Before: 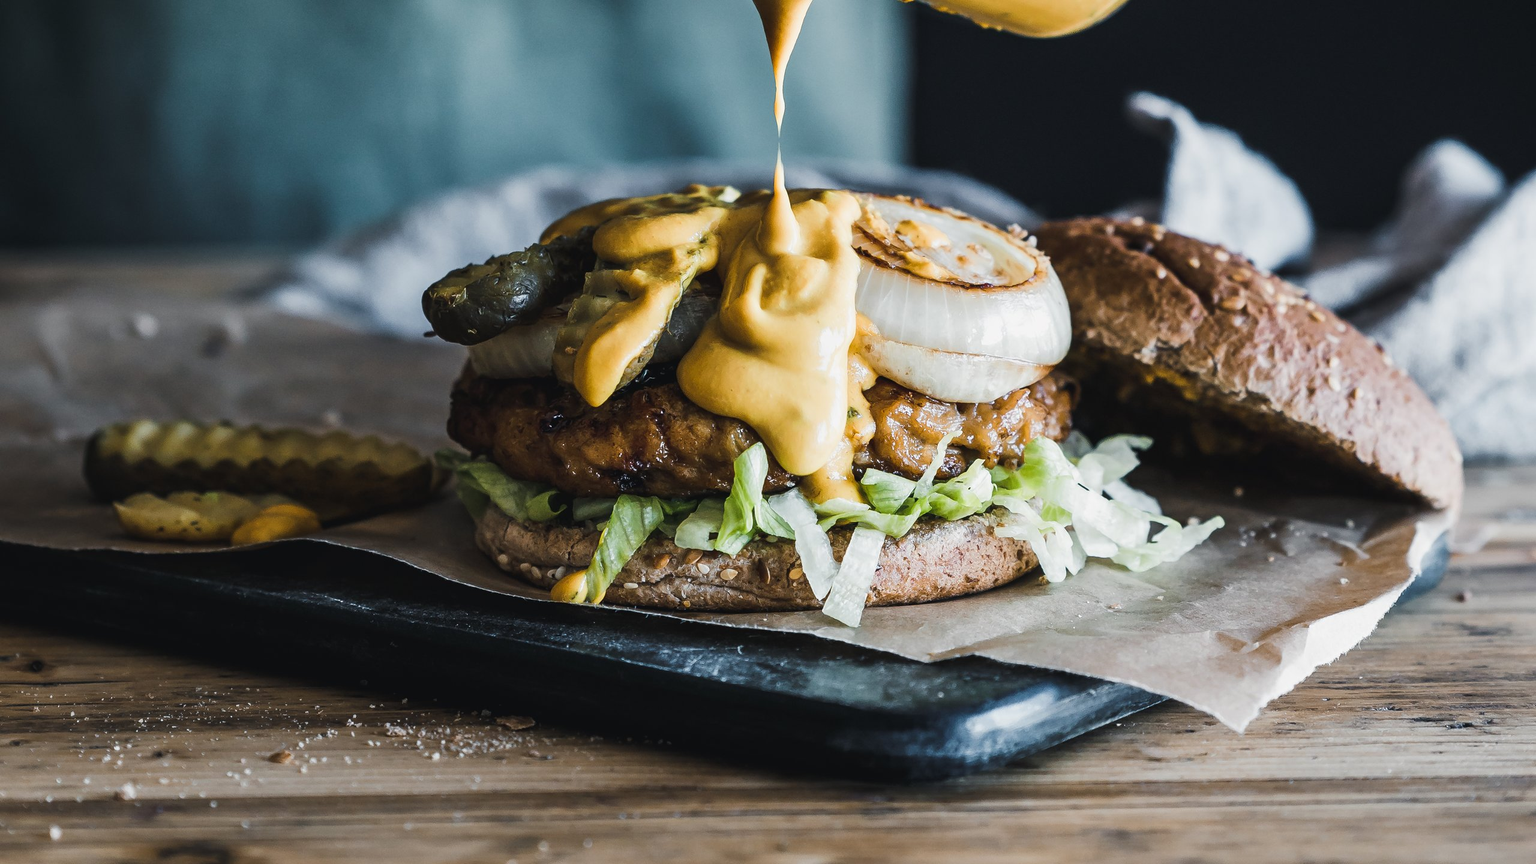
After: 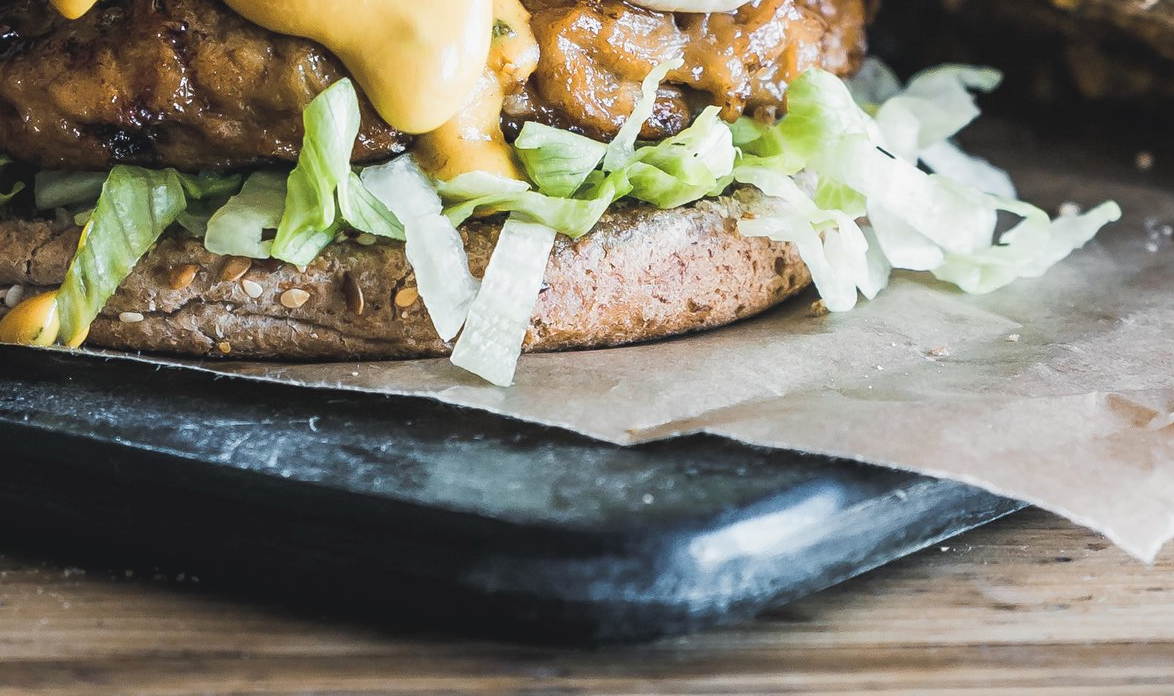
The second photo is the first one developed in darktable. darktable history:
crop: left 35.976%, top 45.819%, right 18.162%, bottom 5.807%
contrast brightness saturation: brightness 0.15
